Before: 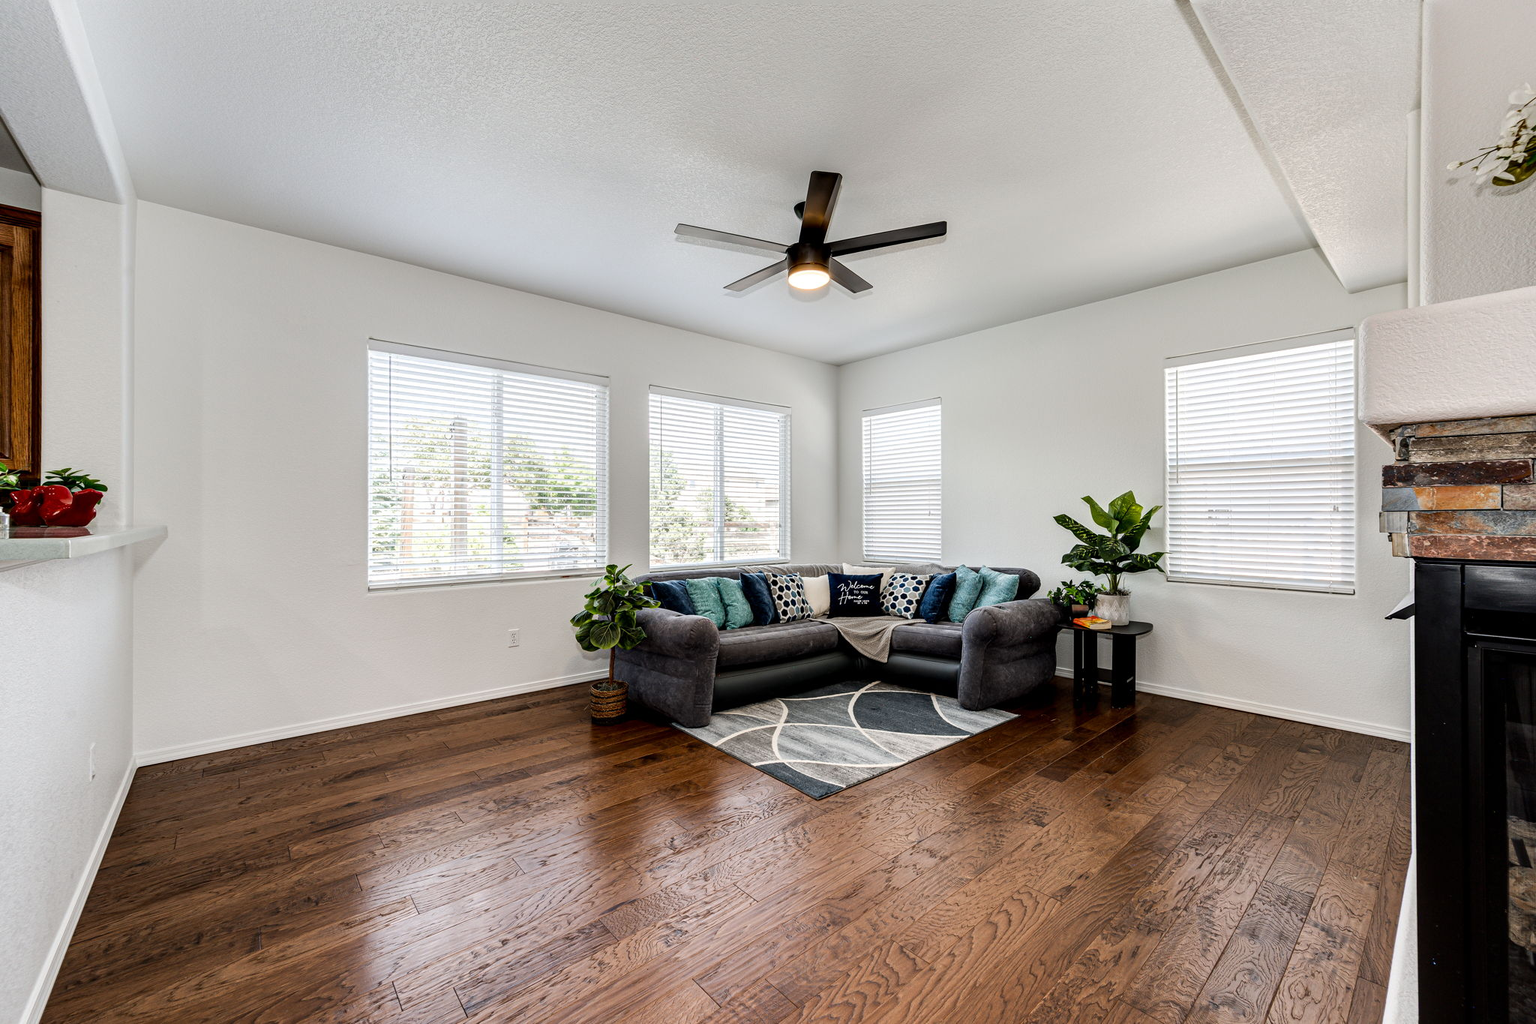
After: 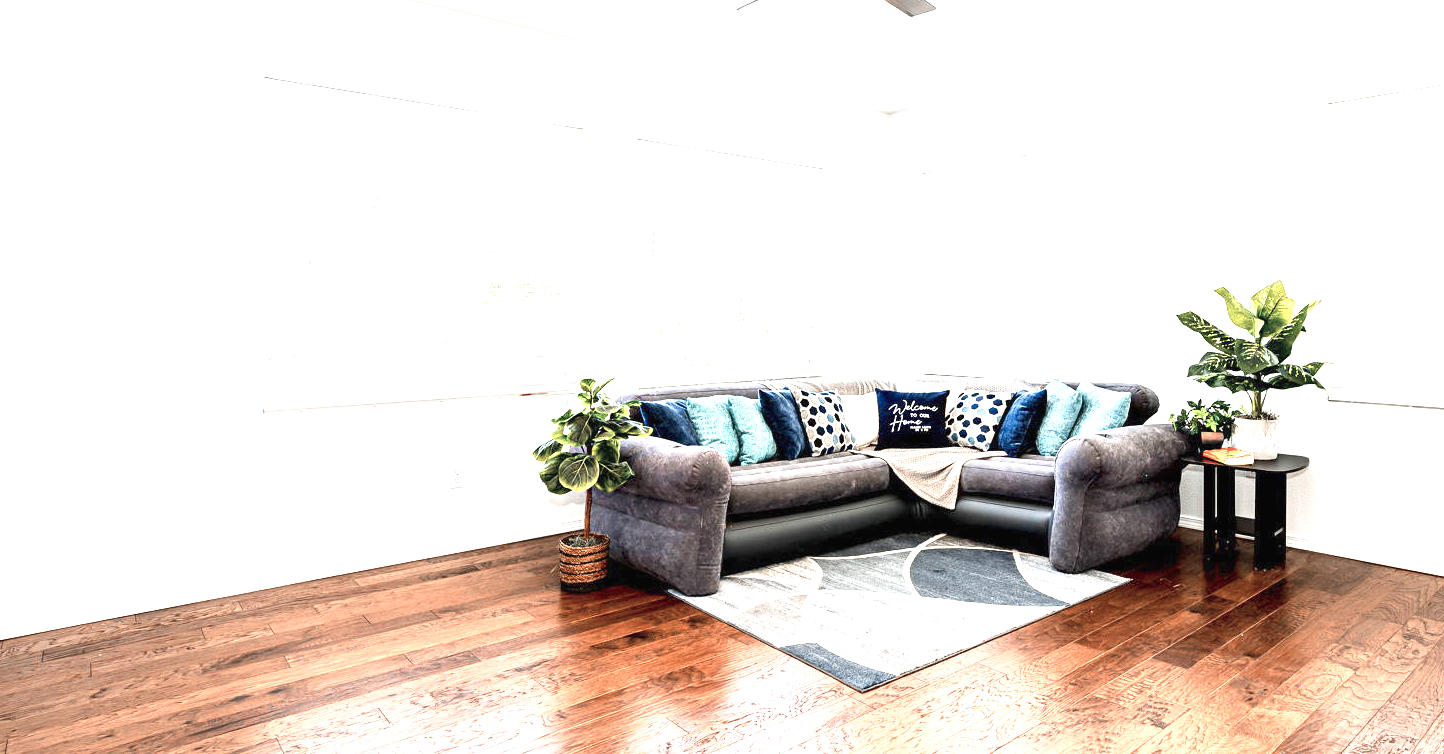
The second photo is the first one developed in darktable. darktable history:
color zones: curves: ch0 [(0, 0.473) (0.001, 0.473) (0.226, 0.548) (0.4, 0.589) (0.525, 0.54) (0.728, 0.403) (0.999, 0.473) (1, 0.473)]; ch1 [(0, 0.619) (0.001, 0.619) (0.234, 0.388) (0.4, 0.372) (0.528, 0.422) (0.732, 0.53) (0.999, 0.619) (1, 0.619)]; ch2 [(0, 0.547) (0.001, 0.547) (0.226, 0.45) (0.4, 0.525) (0.525, 0.585) (0.8, 0.511) (0.999, 0.547) (1, 0.547)]
contrast brightness saturation: contrast 0.052, brightness 0.067, saturation 0.01
exposure: black level correction 0, exposure 1.984 EV, compensate highlight preservation false
tone curve: curves: ch0 [(0, 0) (0.003, 0.003) (0.011, 0.012) (0.025, 0.026) (0.044, 0.047) (0.069, 0.073) (0.1, 0.105) (0.136, 0.143) (0.177, 0.187) (0.224, 0.237) (0.277, 0.293) (0.335, 0.354) (0.399, 0.422) (0.468, 0.495) (0.543, 0.574) (0.623, 0.659) (0.709, 0.749) (0.801, 0.846) (0.898, 0.932) (1, 1)], preserve colors none
crop: left 11.142%, top 27.455%, right 18.326%, bottom 17.302%
